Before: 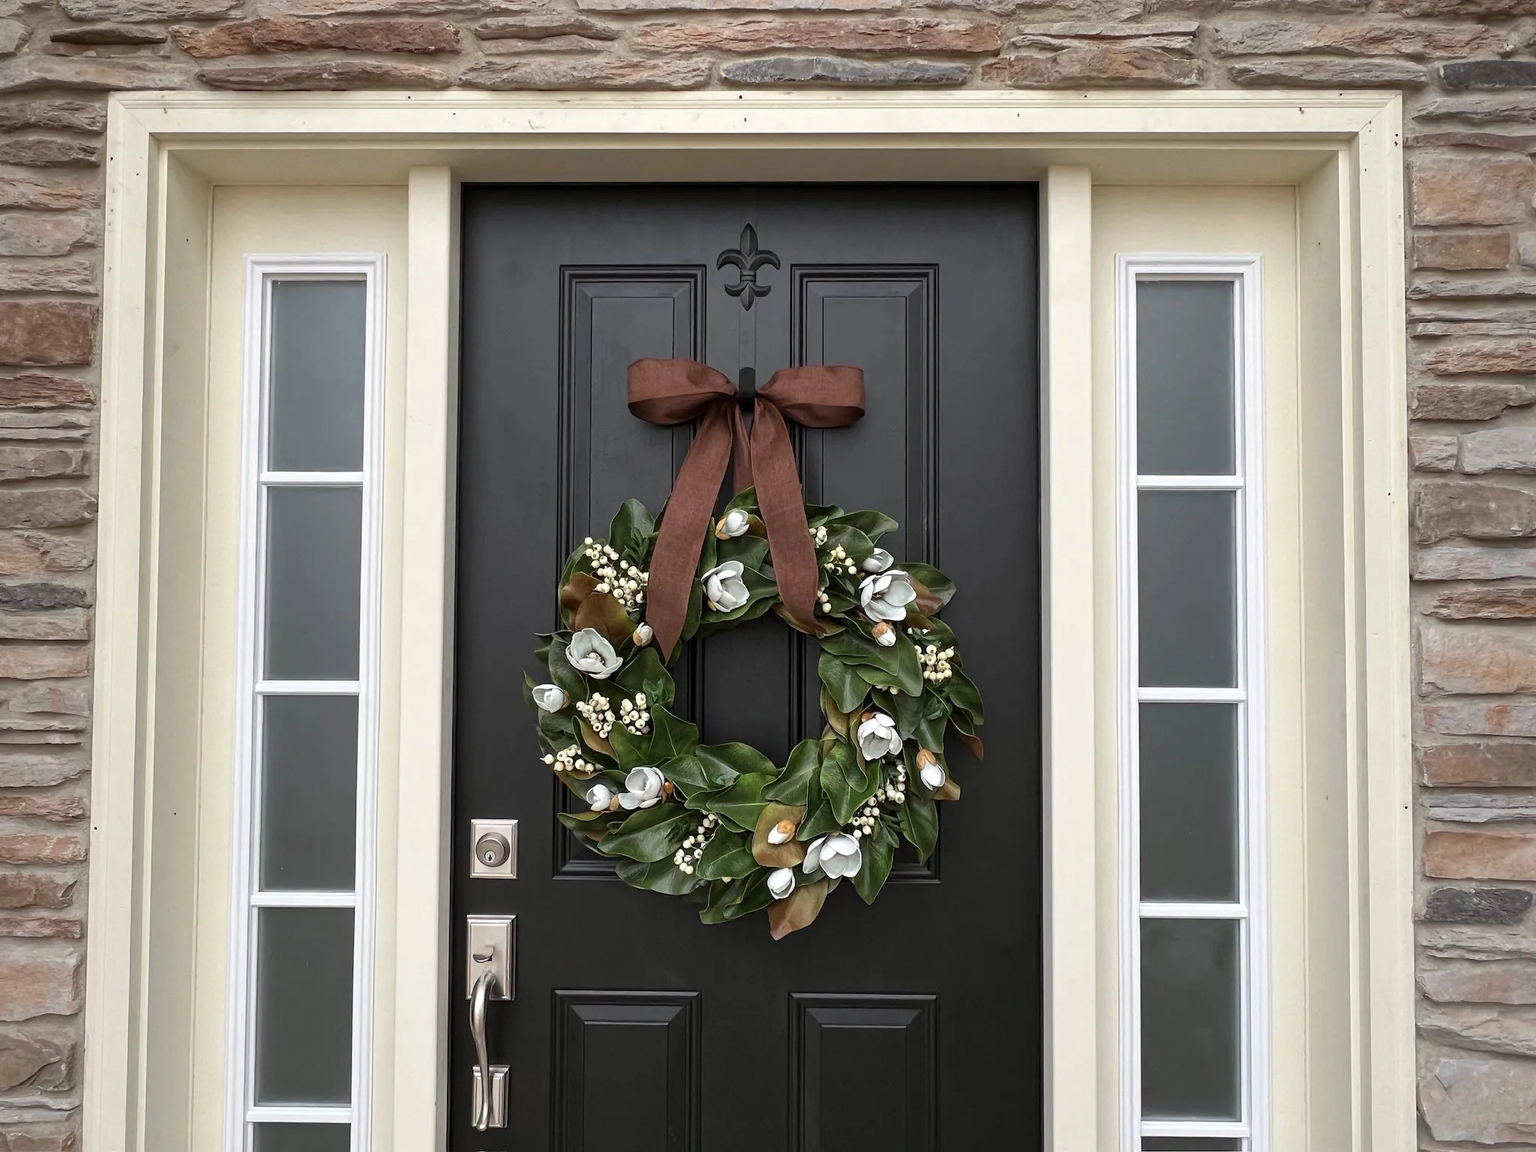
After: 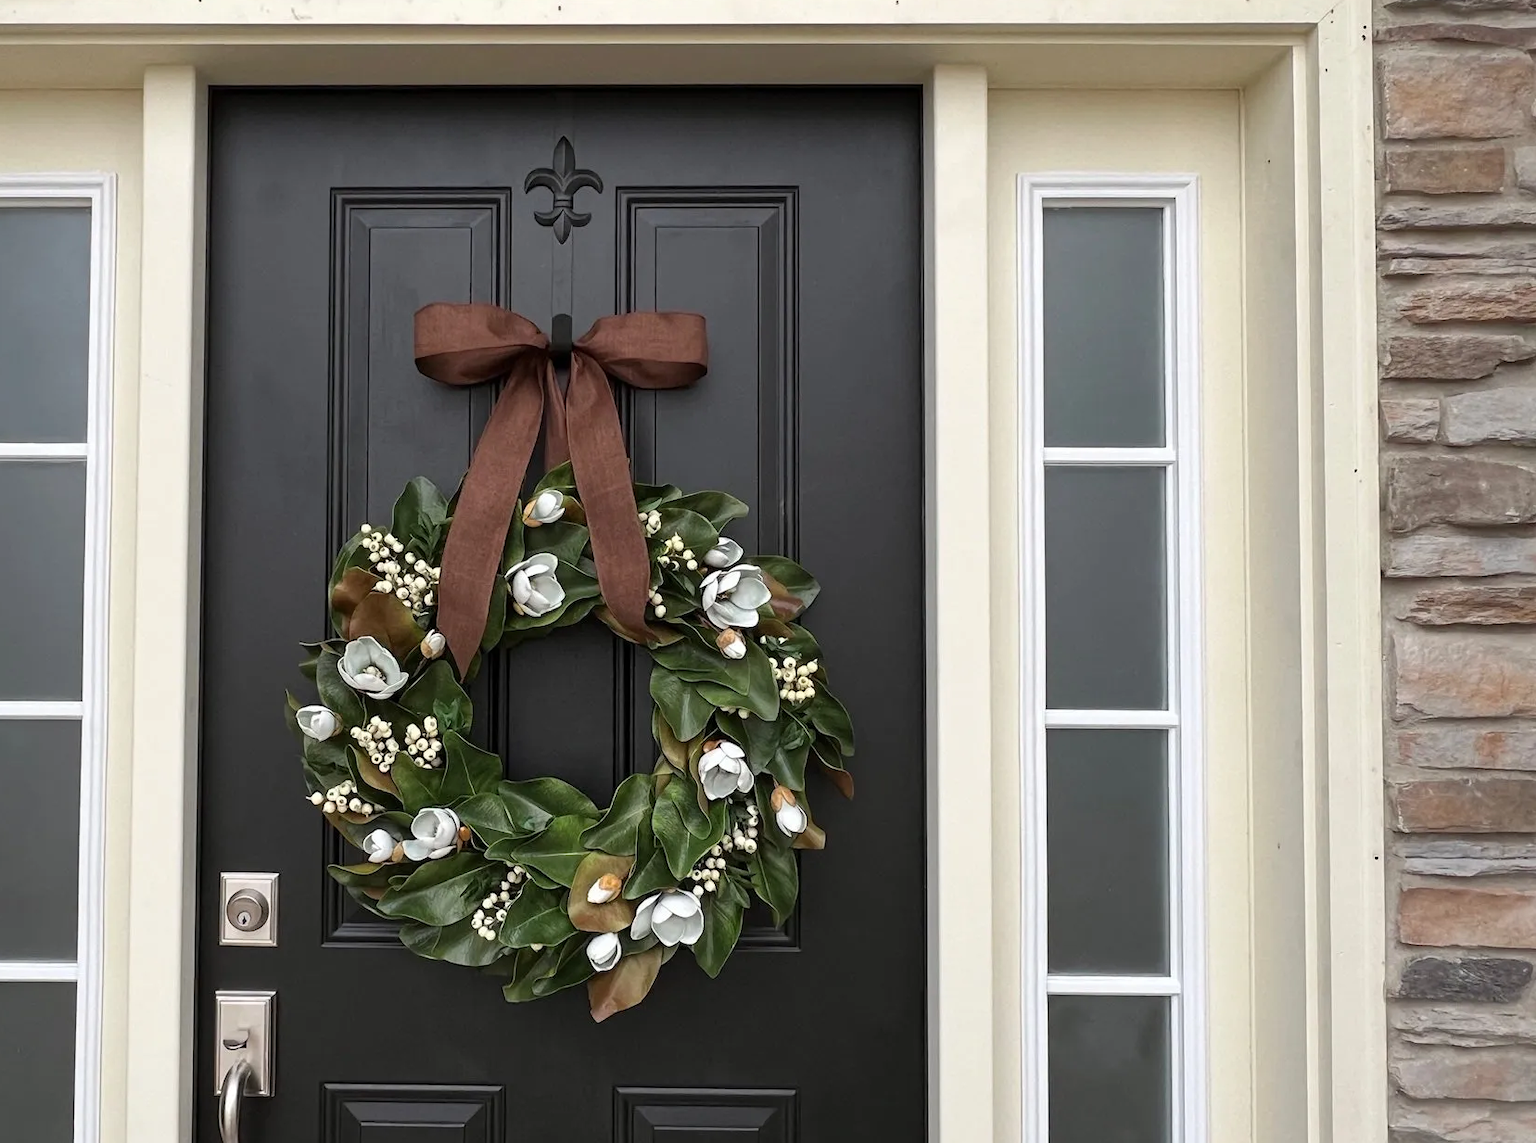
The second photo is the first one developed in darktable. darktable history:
crop: left 19.067%, top 9.868%, right 0.001%, bottom 9.762%
